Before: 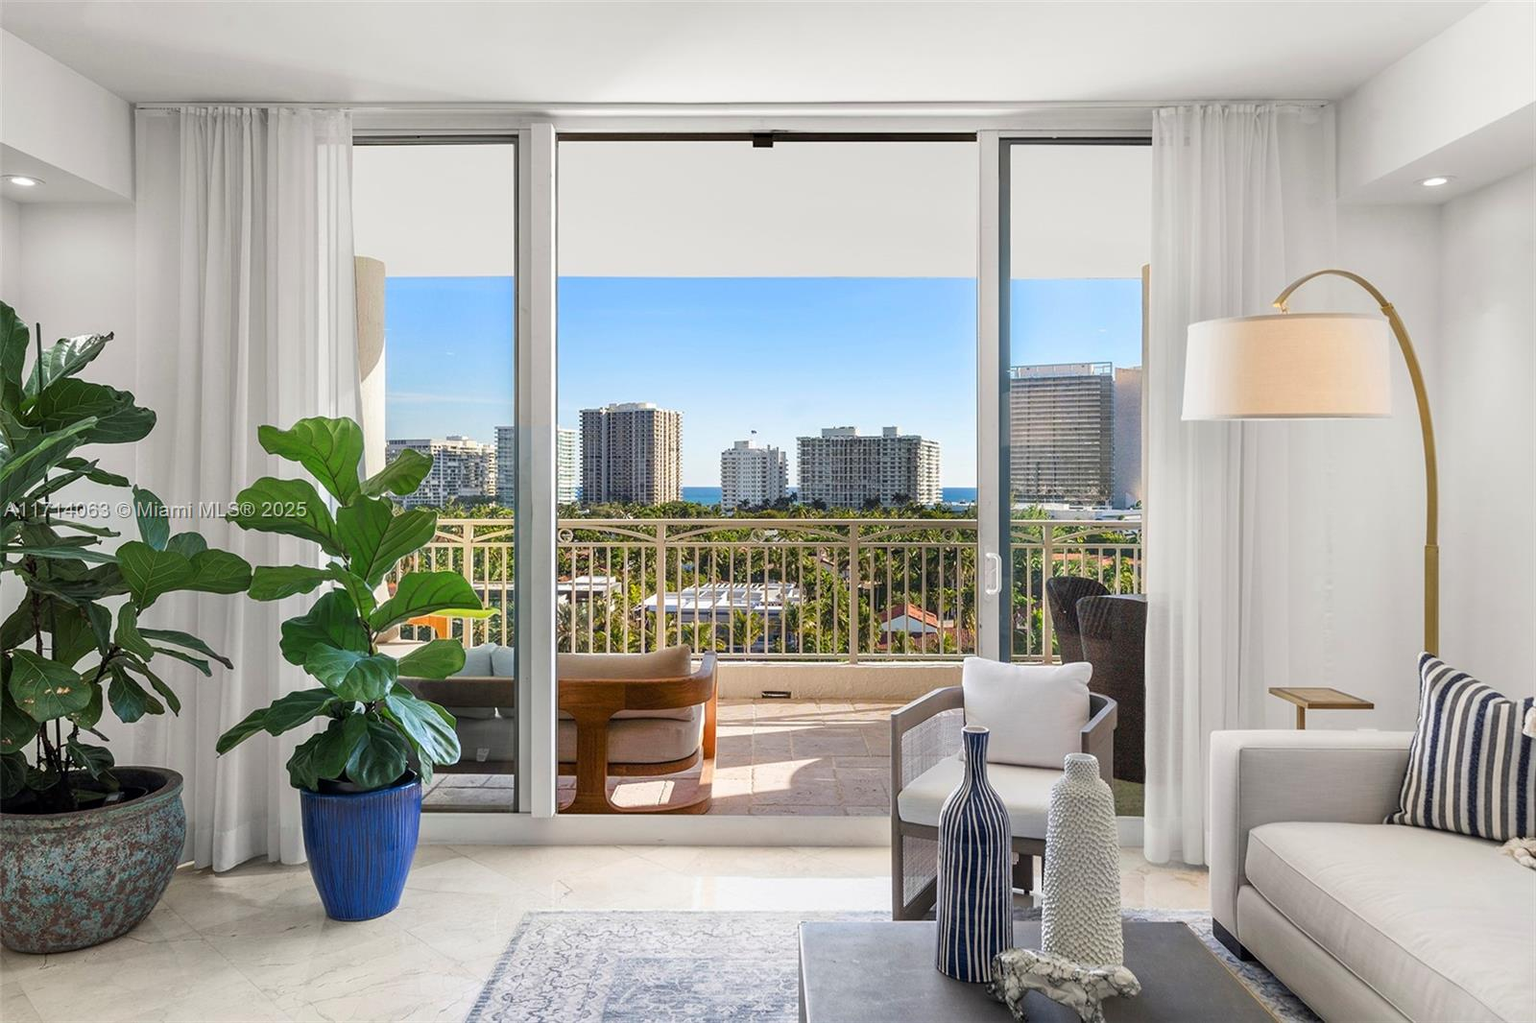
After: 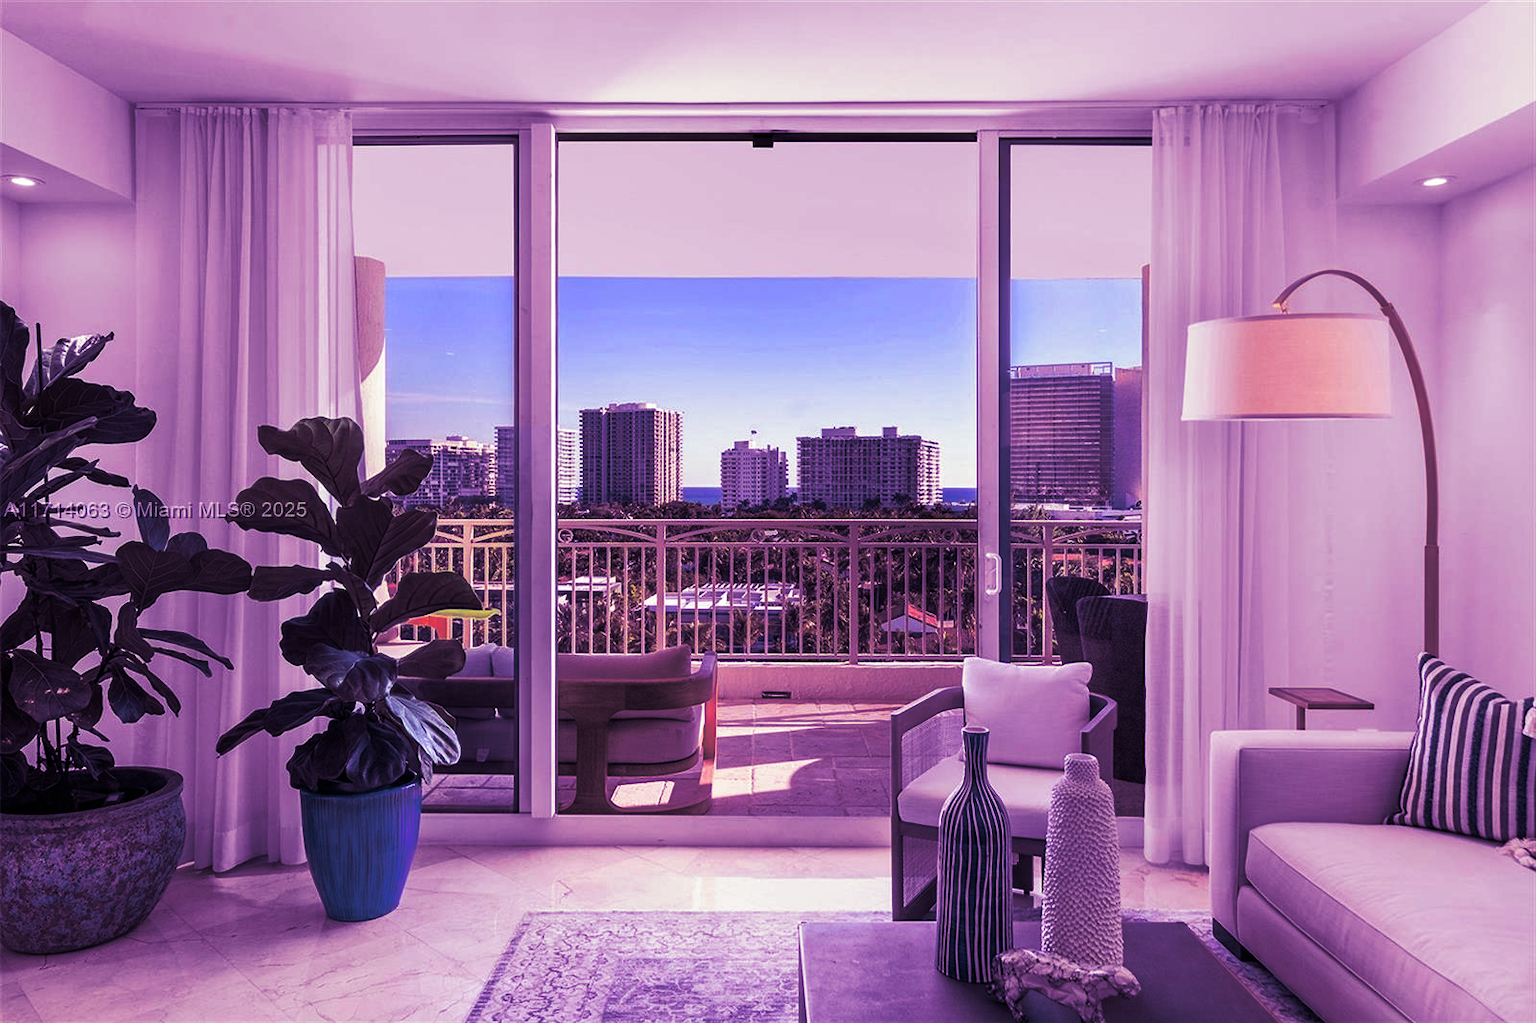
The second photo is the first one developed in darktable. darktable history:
color balance: mode lift, gamma, gain (sRGB), lift [1, 1, 0.101, 1]
split-toning: shadows › hue 230.4°
